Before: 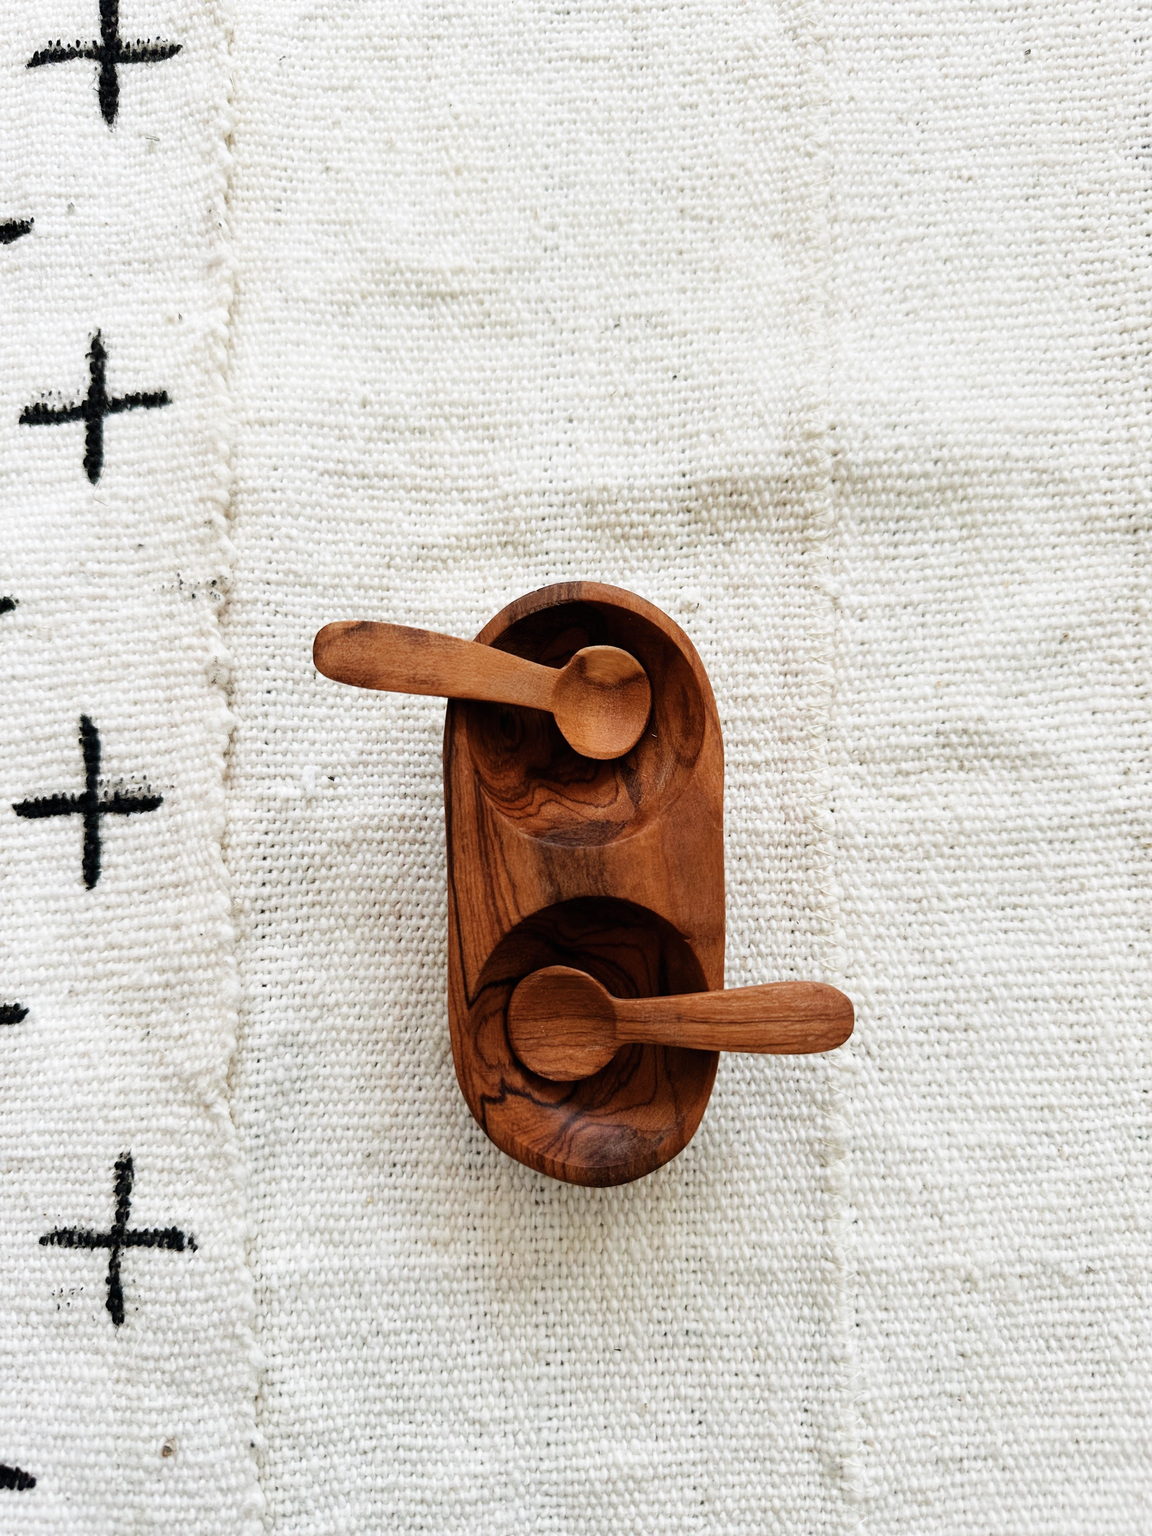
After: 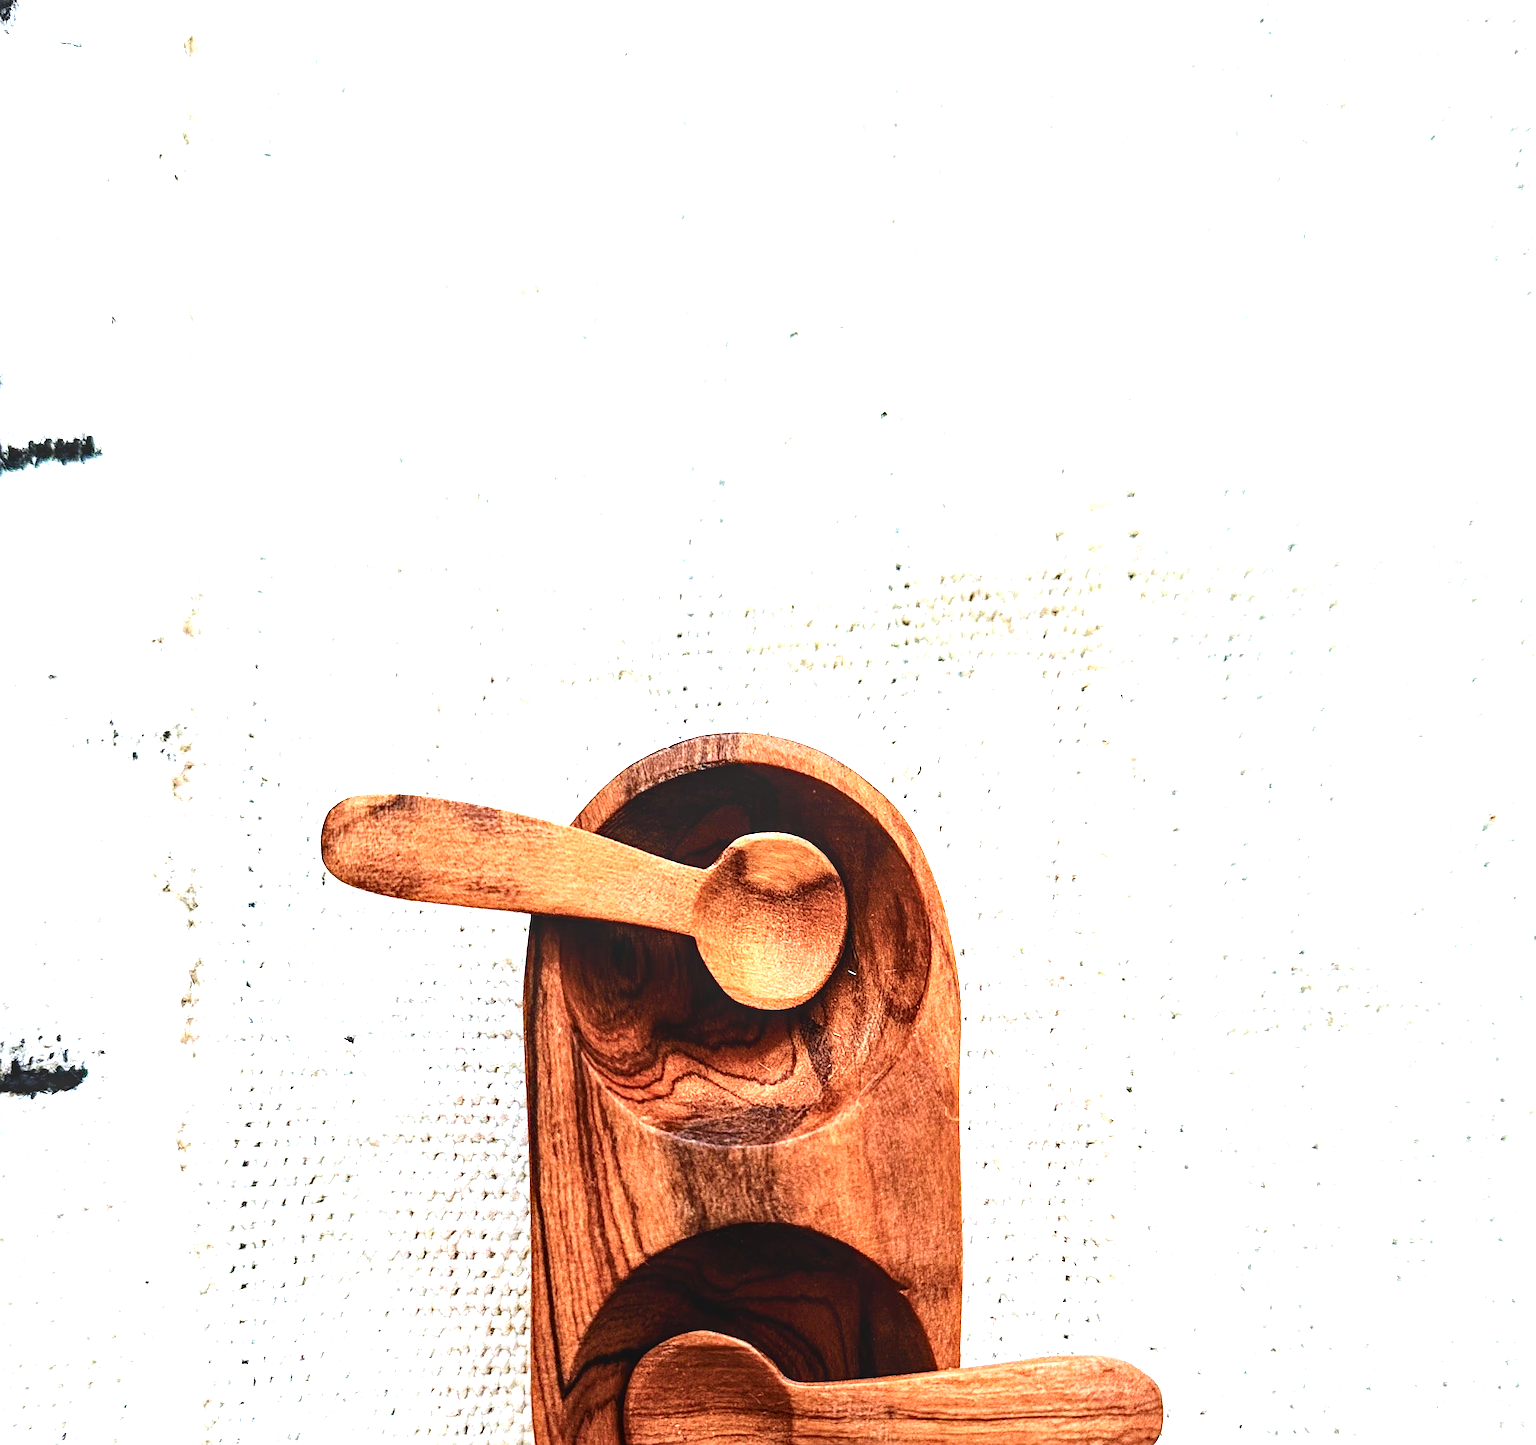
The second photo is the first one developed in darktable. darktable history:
crop and rotate: left 9.345%, top 7.22%, right 4.982%, bottom 32.331%
sharpen: on, module defaults
color calibration: illuminant as shot in camera, x 0.369, y 0.376, temperature 4328.46 K, gamut compression 3
local contrast: detail 130%
exposure: black level correction 0, exposure 1.2 EV, compensate exposure bias true, compensate highlight preservation false
contrast brightness saturation: contrast 0.16, saturation 0.32
haze removal: strength 0.29, distance 0.25, compatibility mode true, adaptive false
tone equalizer: -8 EV -0.417 EV, -7 EV -0.389 EV, -6 EV -0.333 EV, -5 EV -0.222 EV, -3 EV 0.222 EV, -2 EV 0.333 EV, -1 EV 0.389 EV, +0 EV 0.417 EV, edges refinement/feathering 500, mask exposure compensation -1.57 EV, preserve details no
